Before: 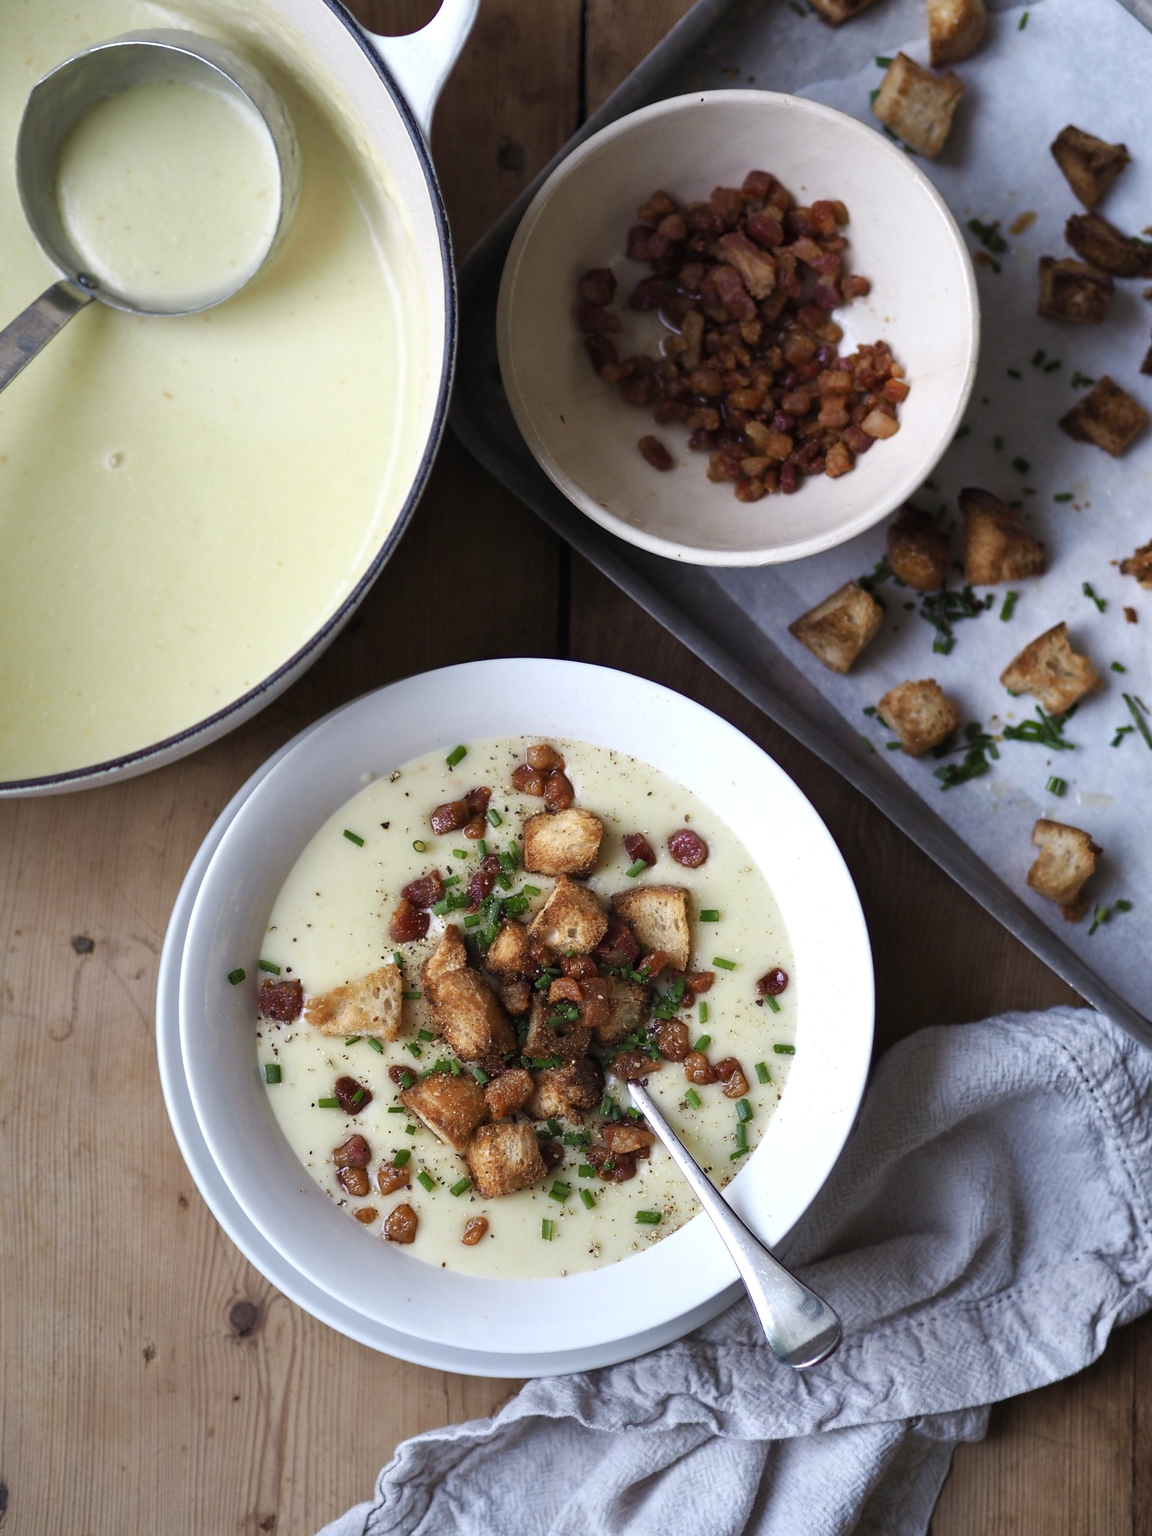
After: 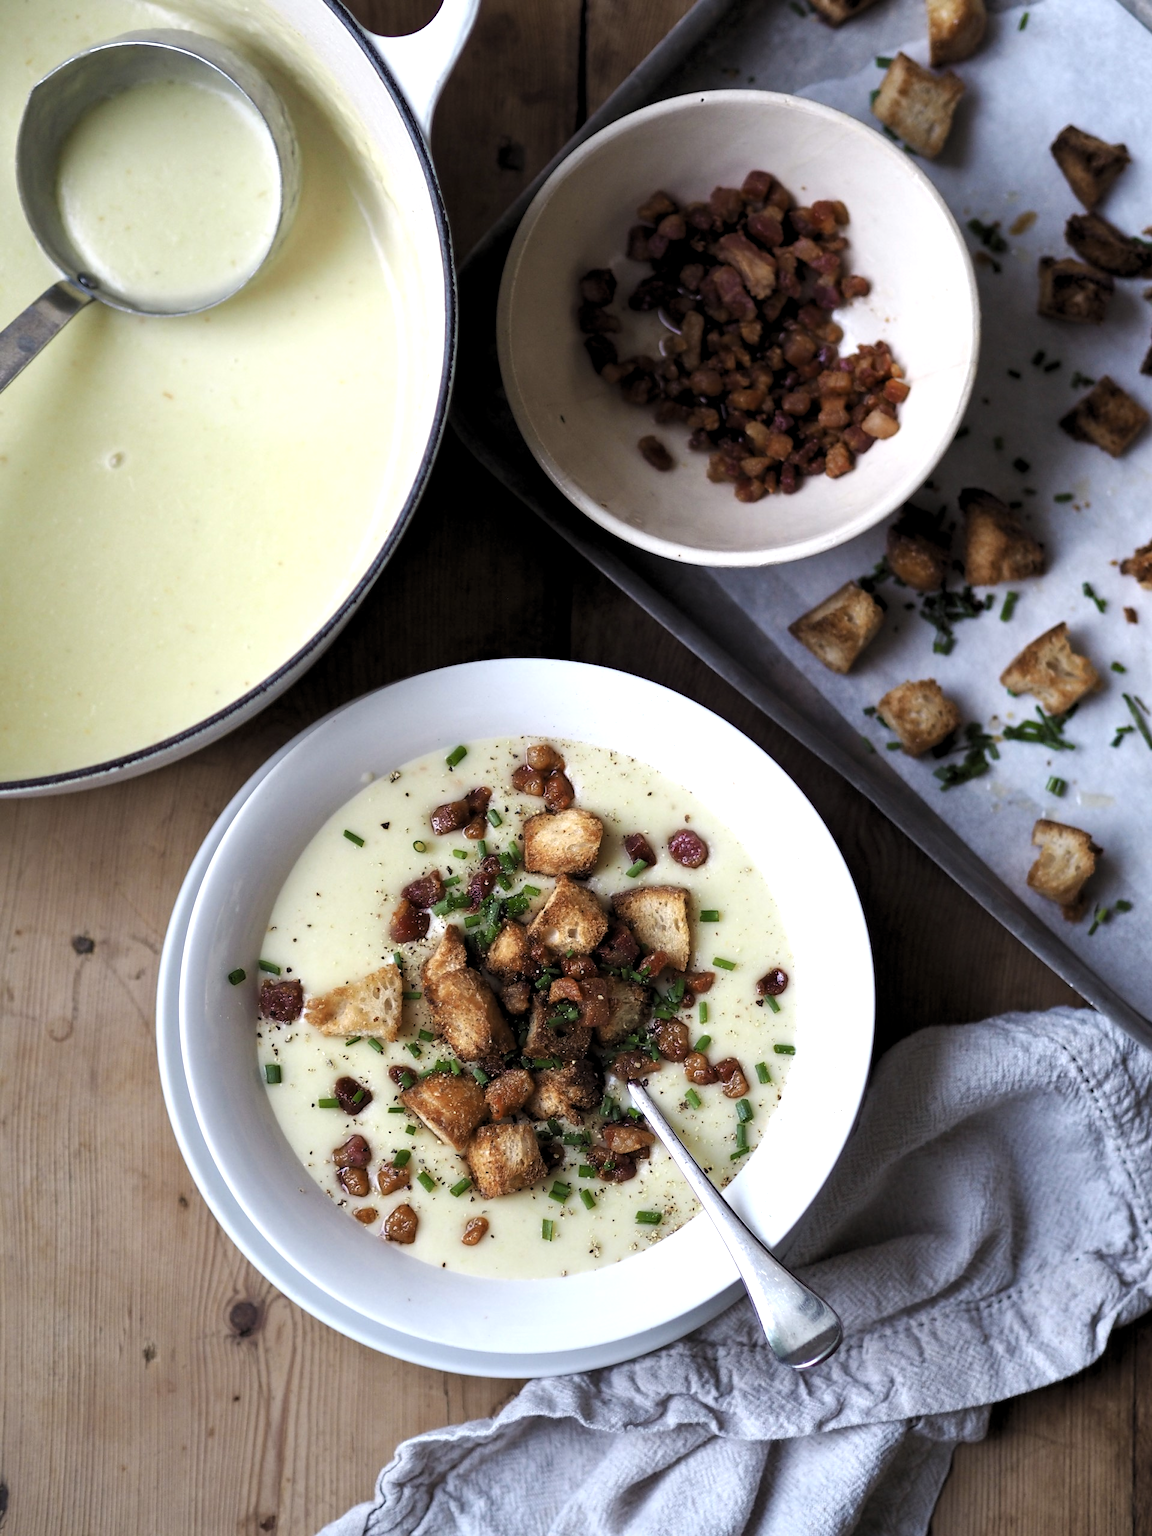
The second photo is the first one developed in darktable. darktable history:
levels: white 99.95%, levels [0.062, 0.494, 0.925]
